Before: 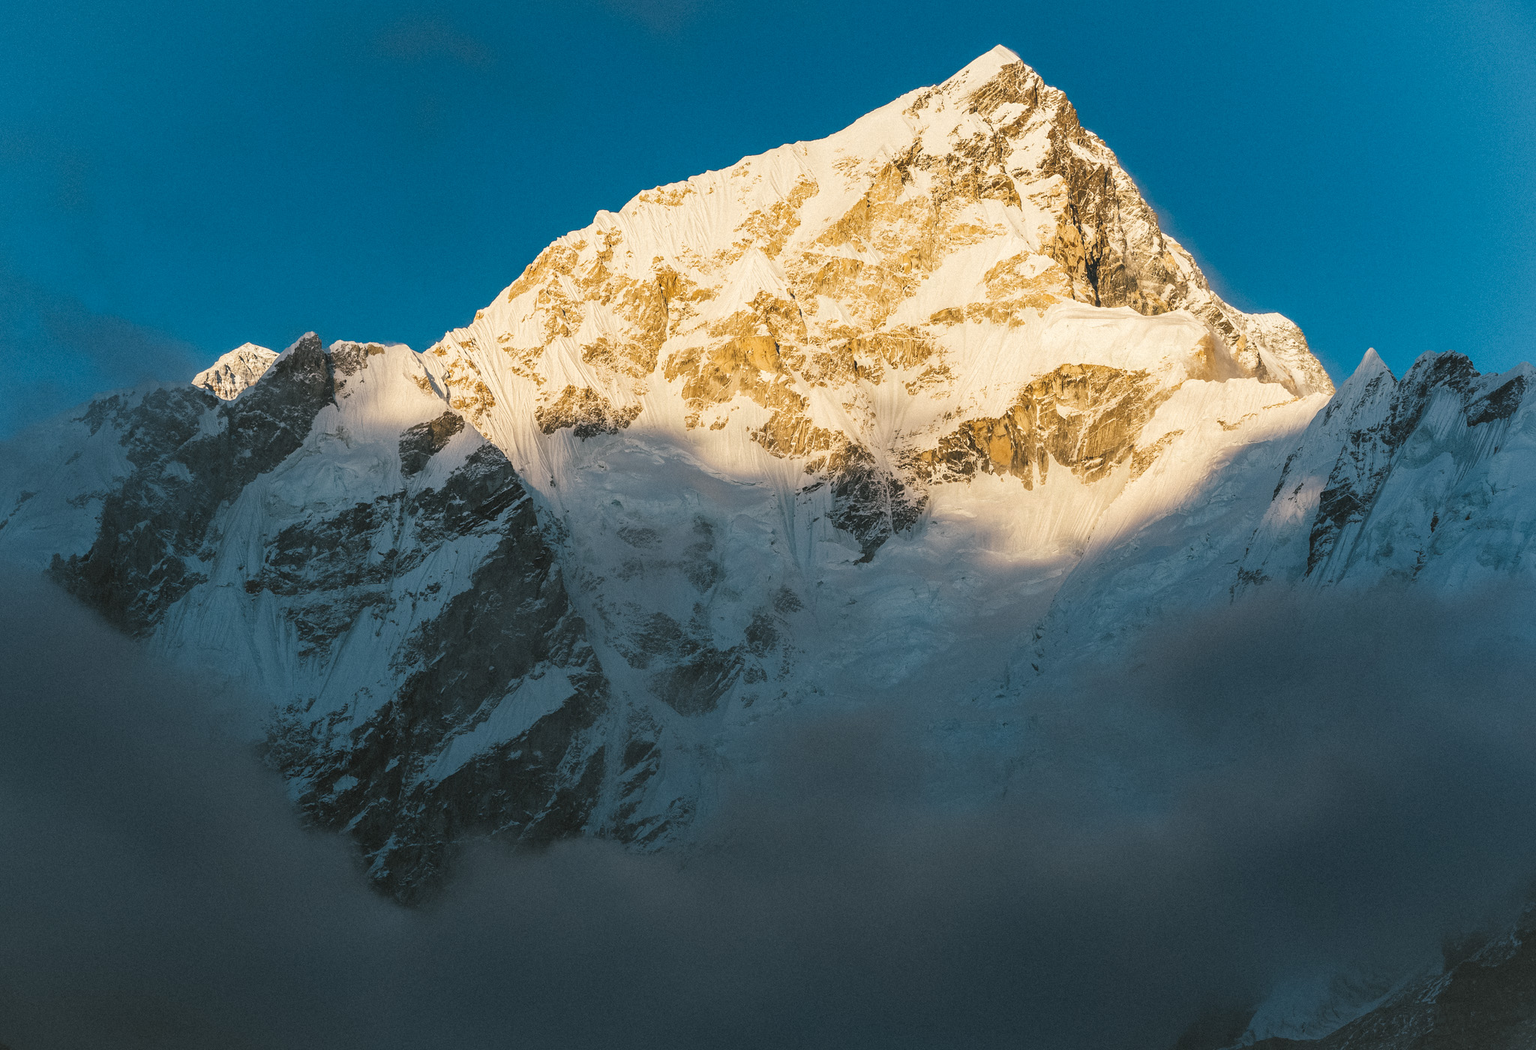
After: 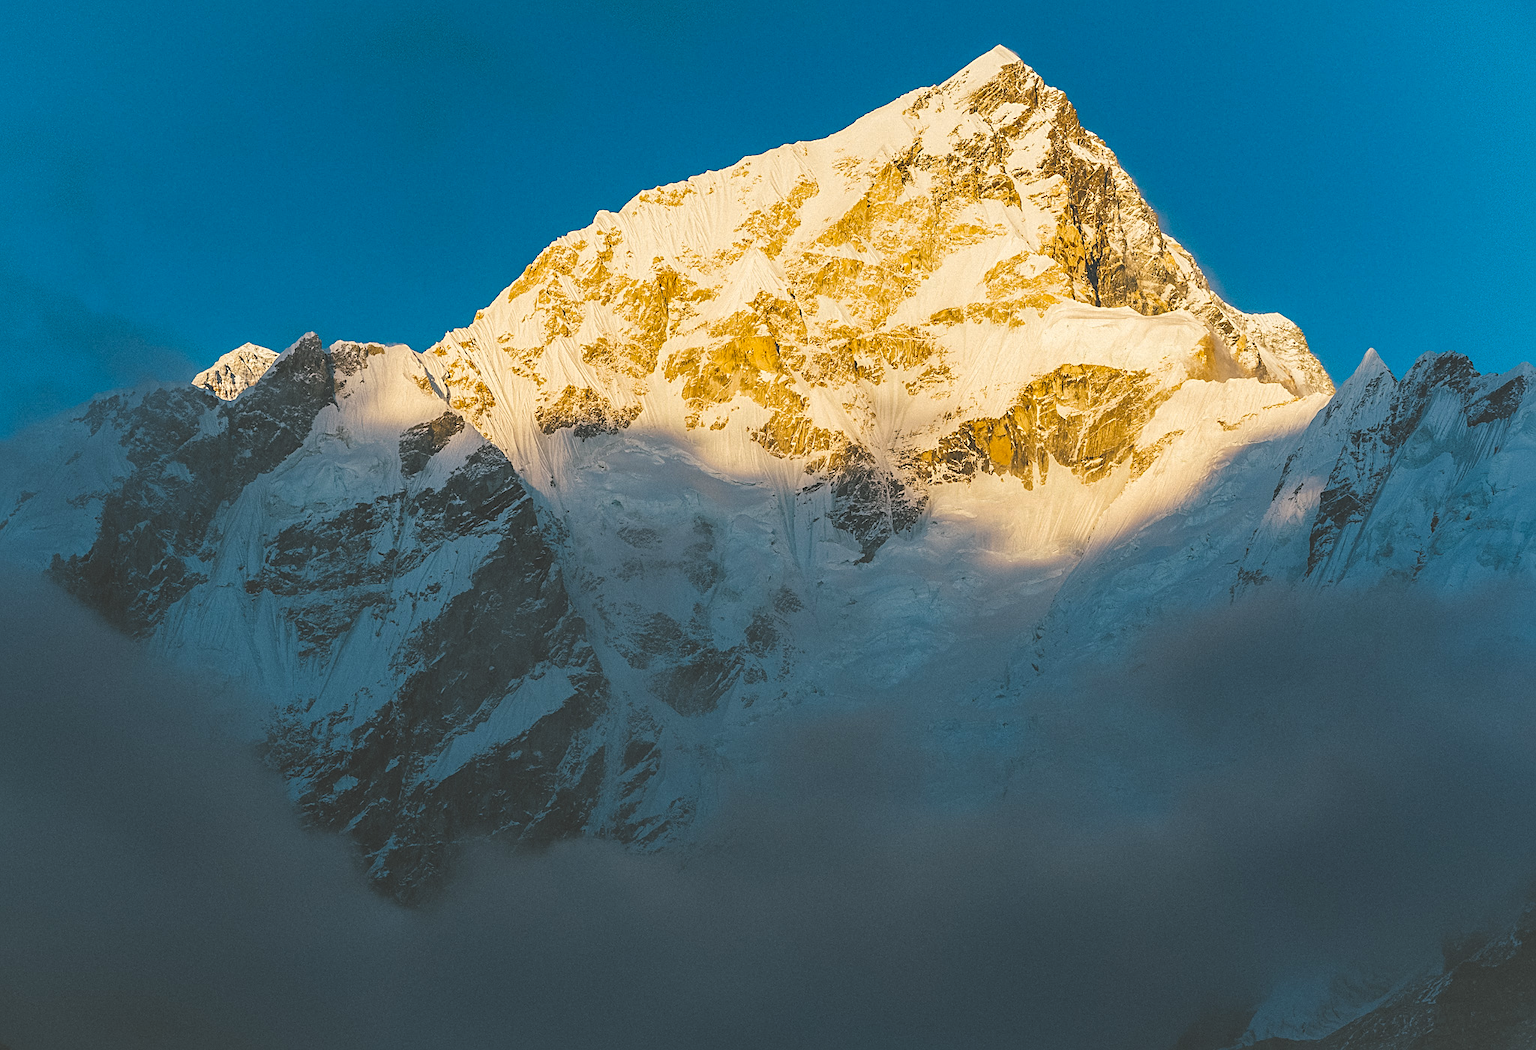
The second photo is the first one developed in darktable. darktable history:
exposure: black level correction -0.023, exposure -0.039 EV, compensate highlight preservation false
sharpen: on, module defaults
color balance rgb: perceptual saturation grading › global saturation 30%, global vibrance 20%
